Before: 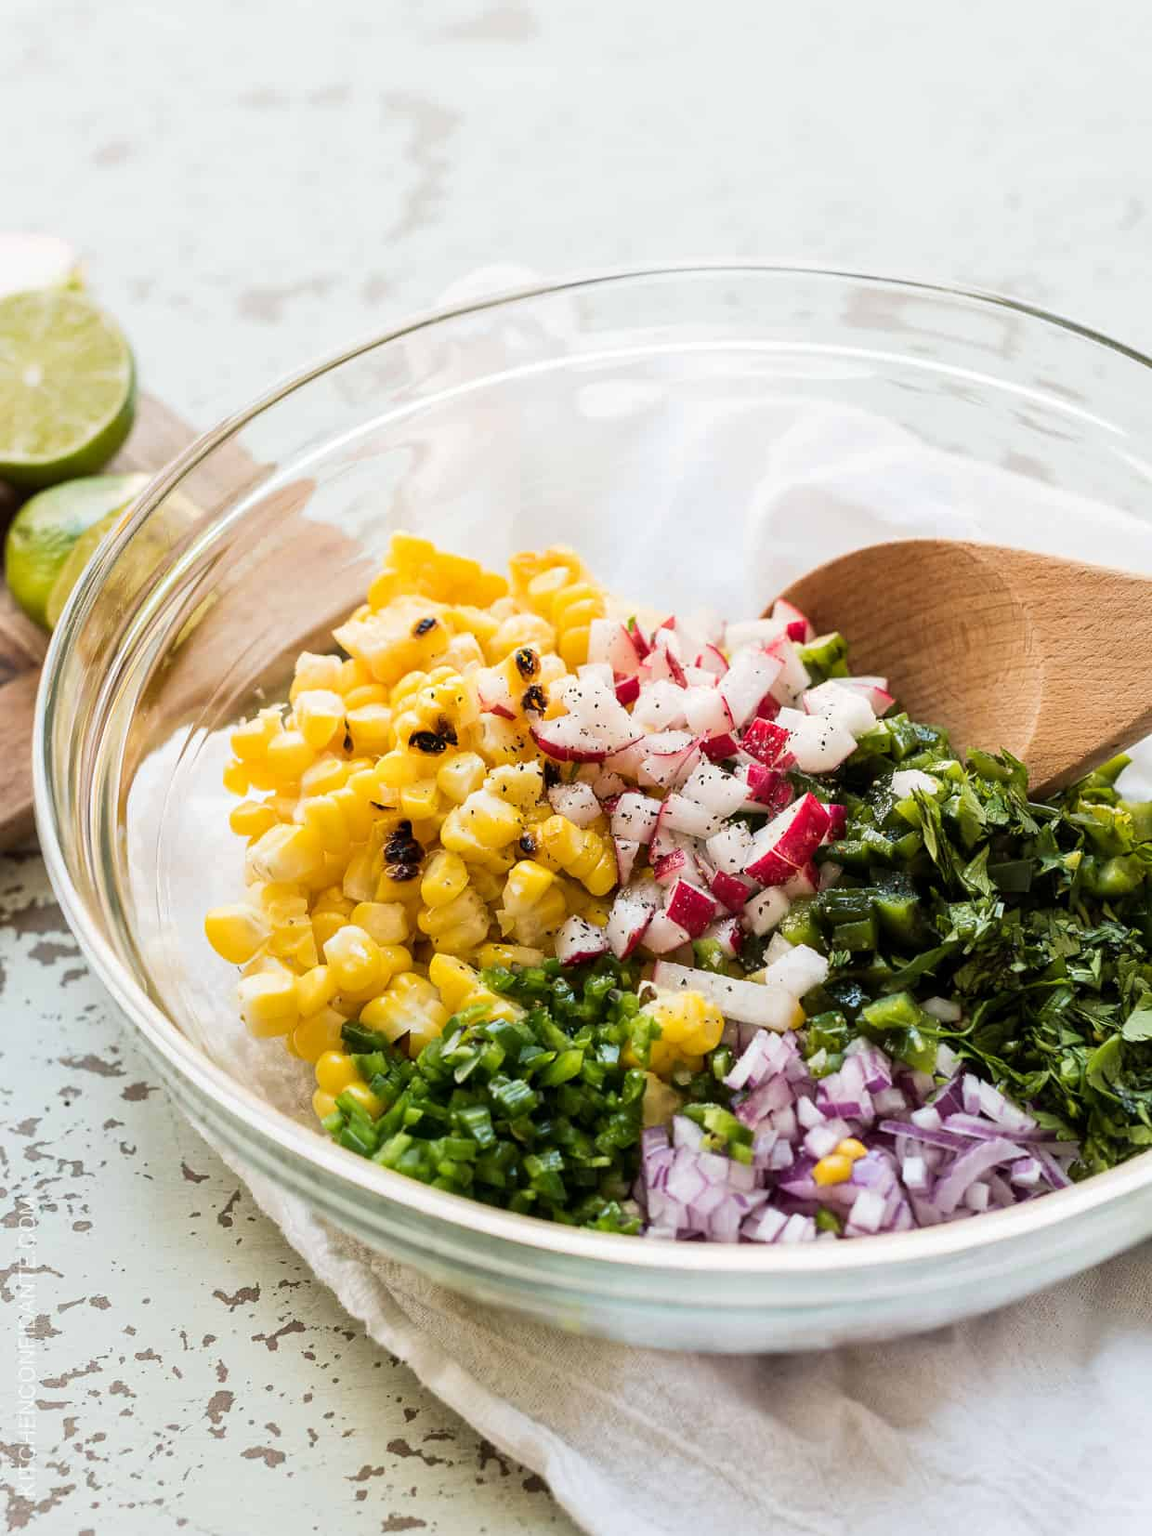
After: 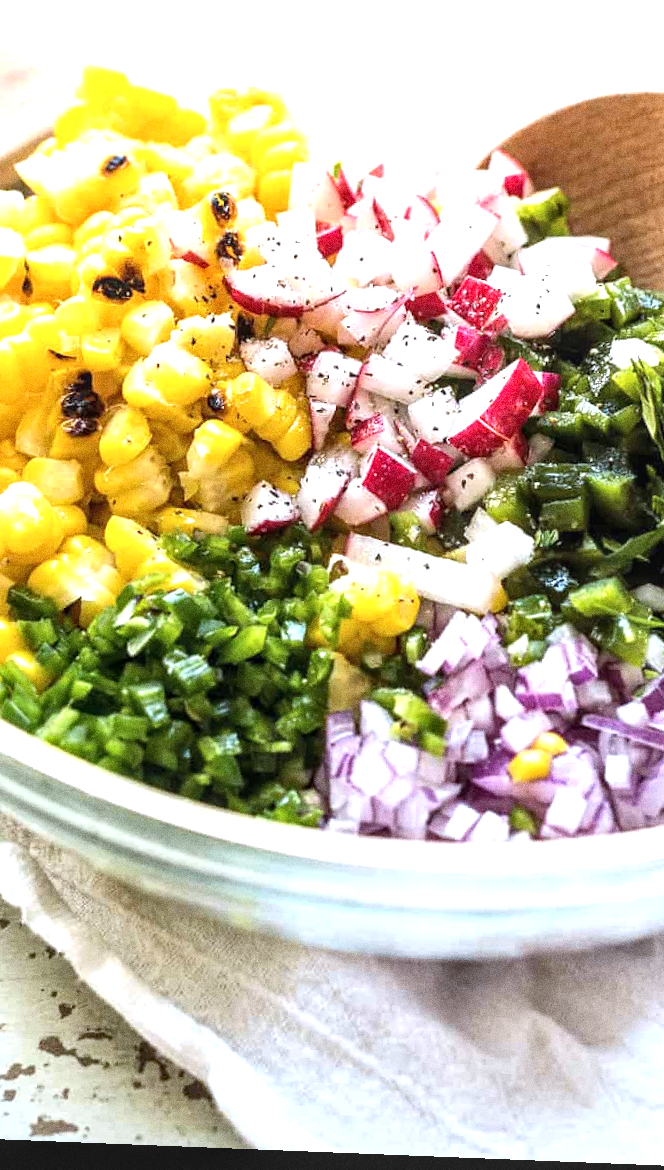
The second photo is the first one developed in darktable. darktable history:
white balance: red 0.954, blue 1.079
crop and rotate: left 29.237%, top 31.152%, right 19.807%
rotate and perspective: rotation 2.27°, automatic cropping off
local contrast: on, module defaults
color zones: curves: ch0 [(0.25, 0.5) (0.428, 0.473) (0.75, 0.5)]; ch1 [(0.243, 0.479) (0.398, 0.452) (0.75, 0.5)]
exposure: black level correction 0, exposure 0.9 EV, compensate highlight preservation false
grain: coarseness 9.61 ISO, strength 35.62%
